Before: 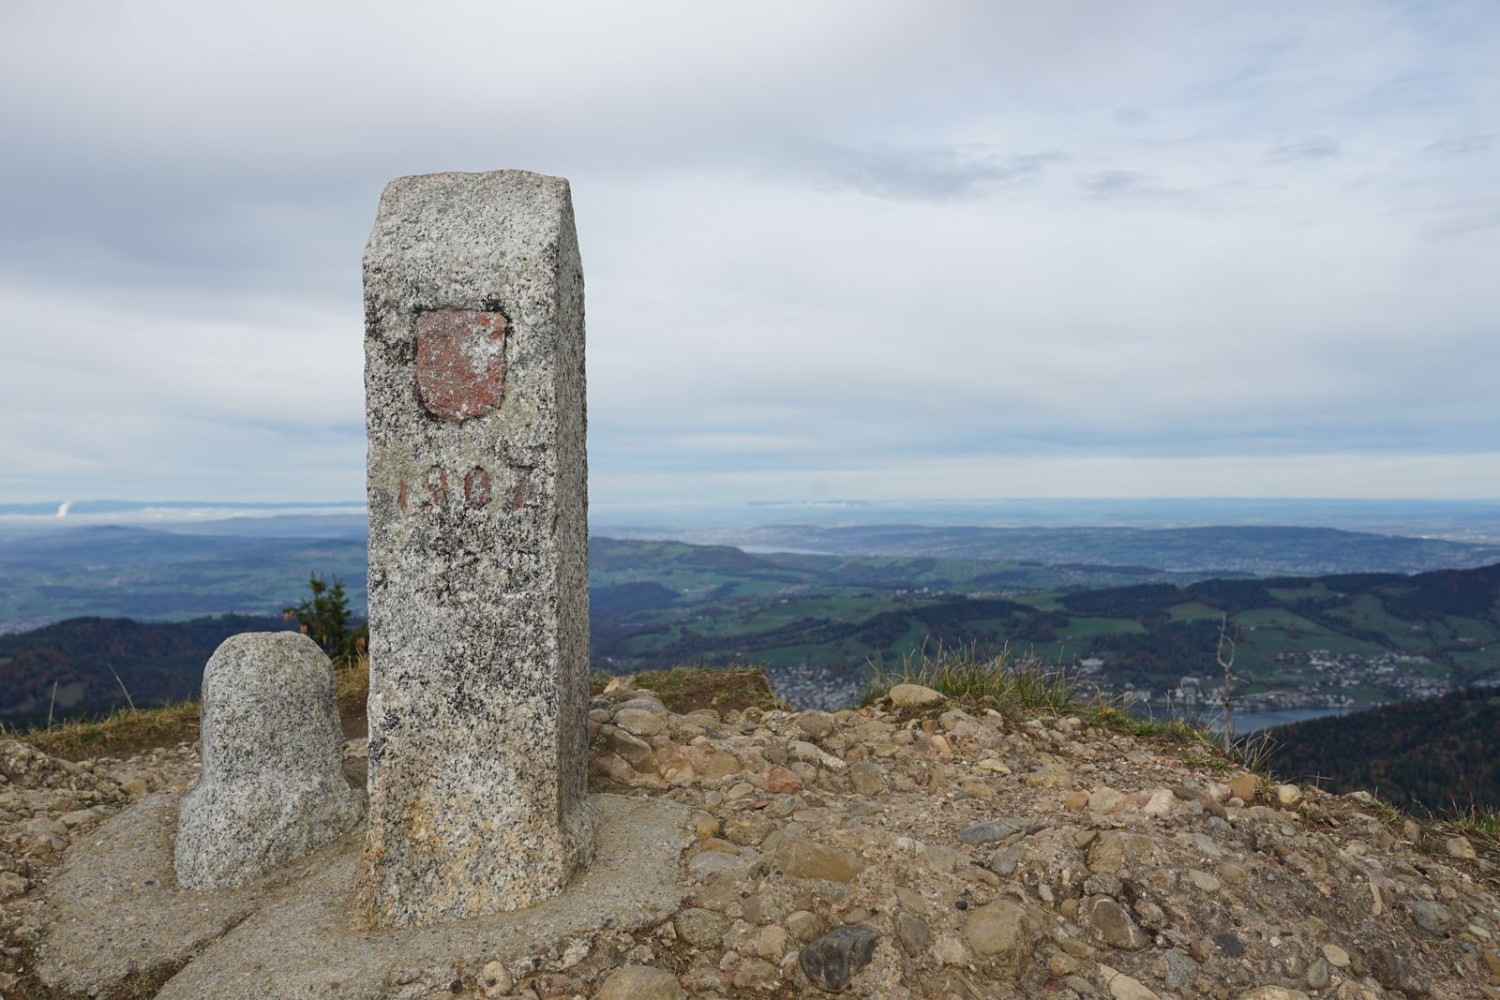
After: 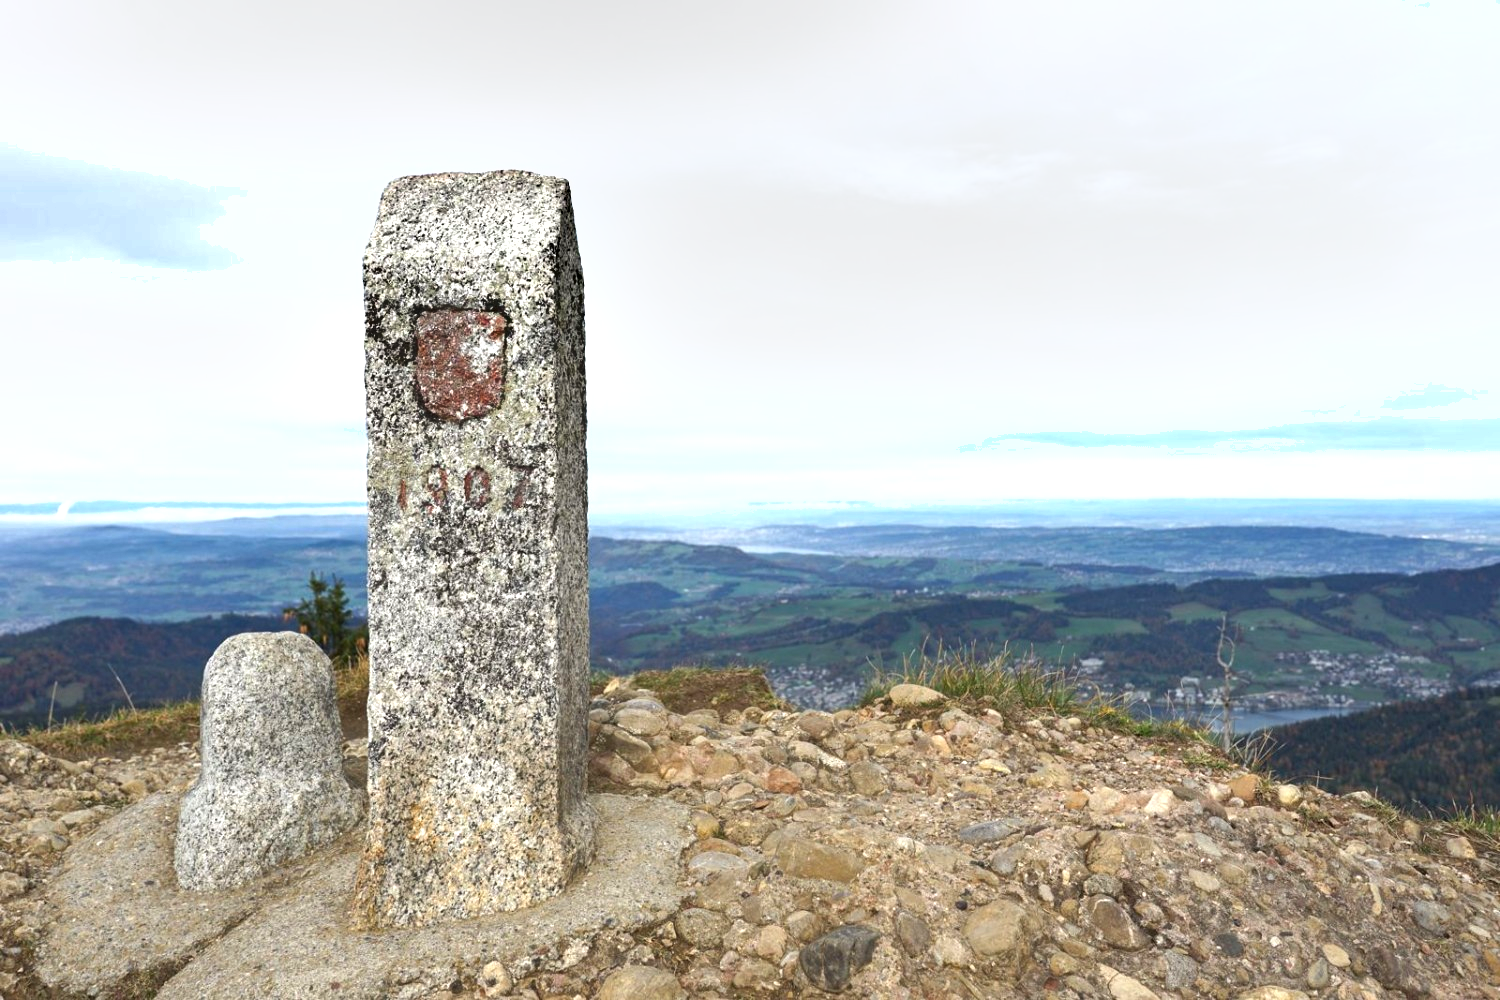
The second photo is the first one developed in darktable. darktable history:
exposure: black level correction 0, exposure 1.1 EV, compensate highlight preservation false
shadows and highlights: soften with gaussian
